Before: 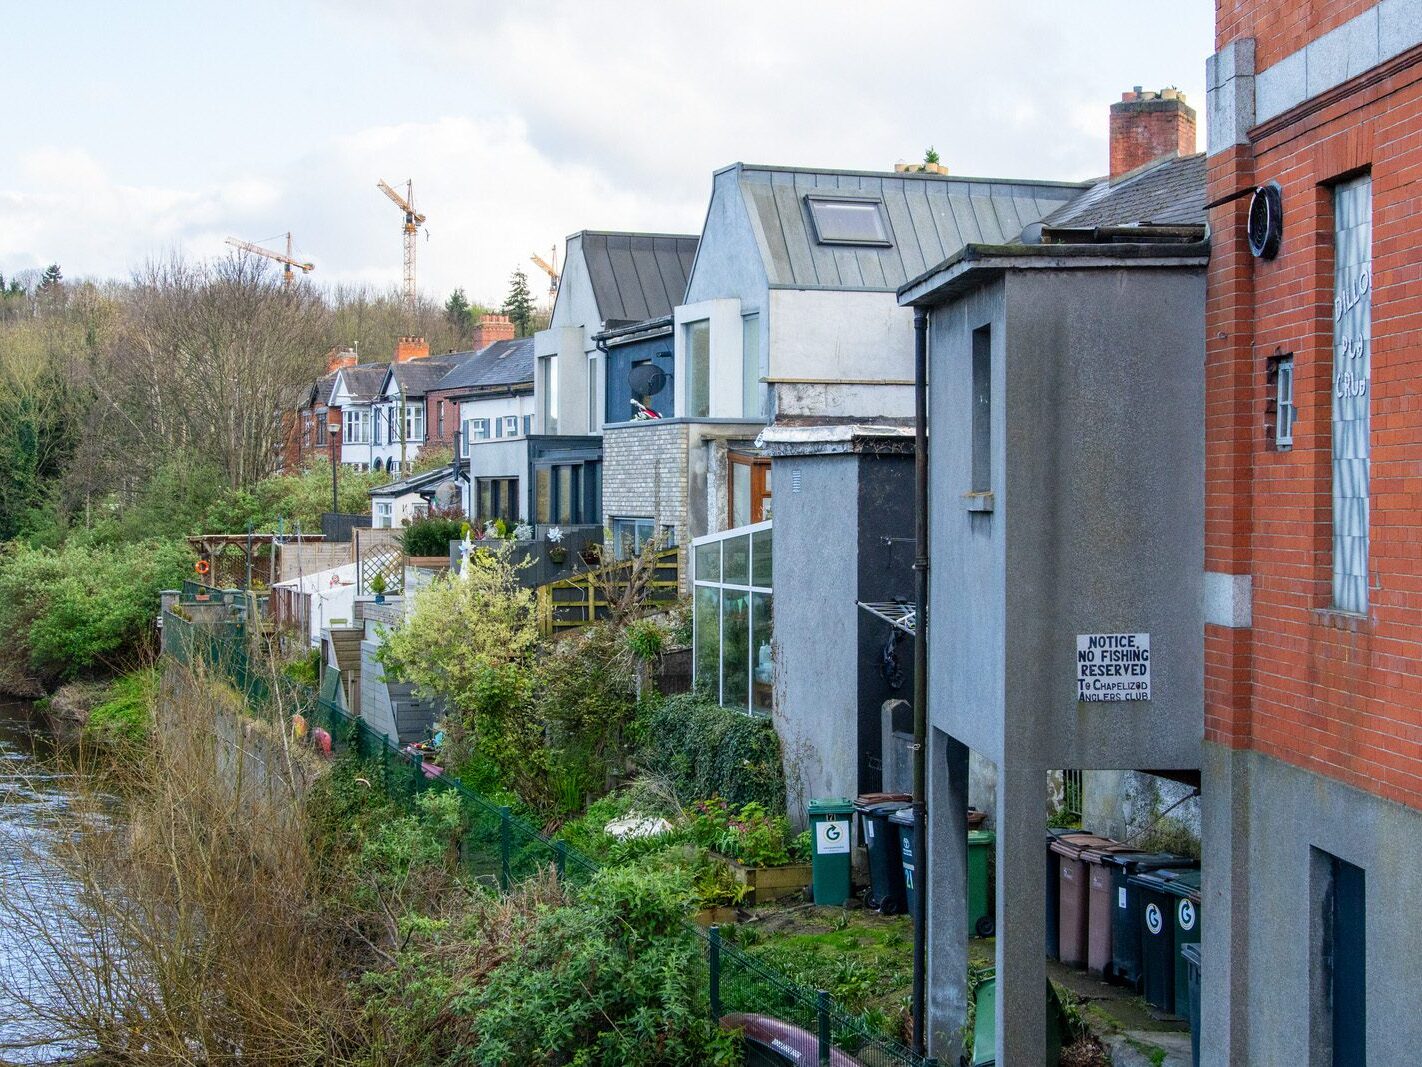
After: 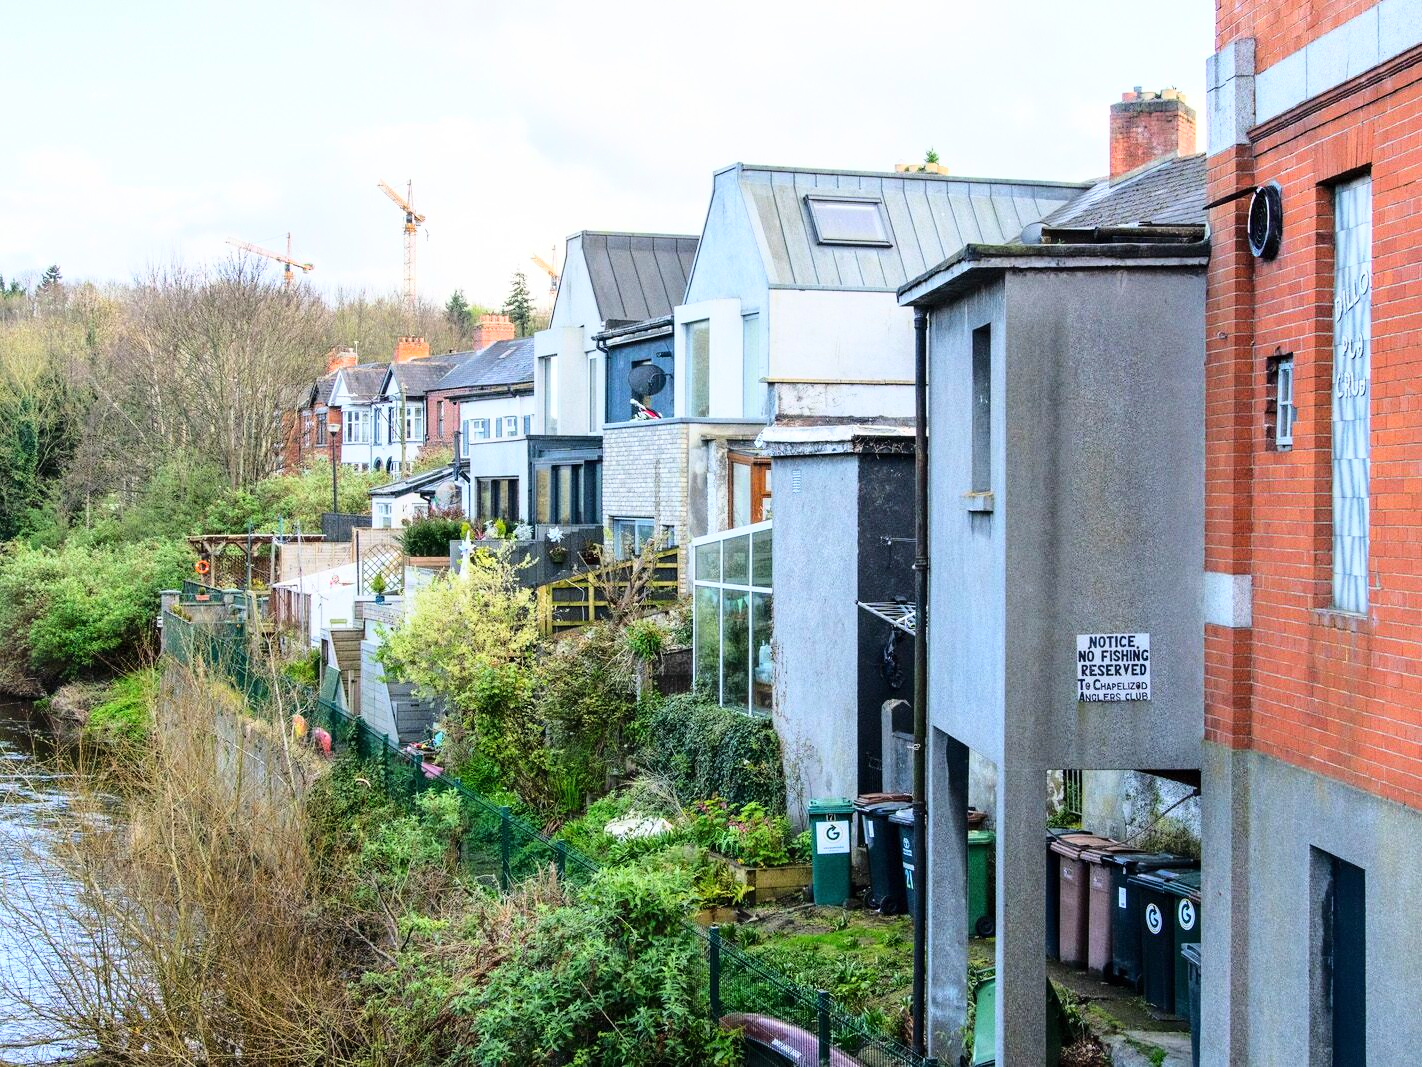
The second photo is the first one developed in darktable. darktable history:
base curve: curves: ch0 [(0, 0) (0.028, 0.03) (0.121, 0.232) (0.46, 0.748) (0.859, 0.968) (1, 1)]
tone equalizer: on, module defaults
